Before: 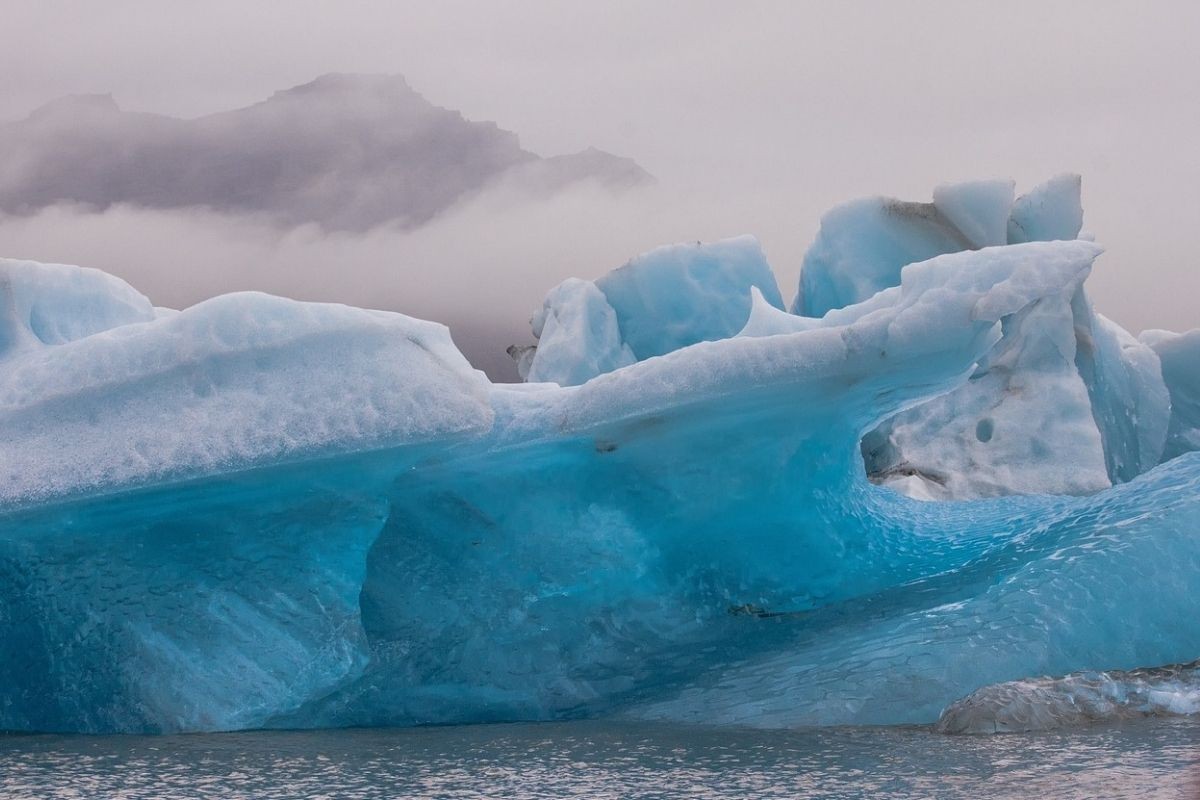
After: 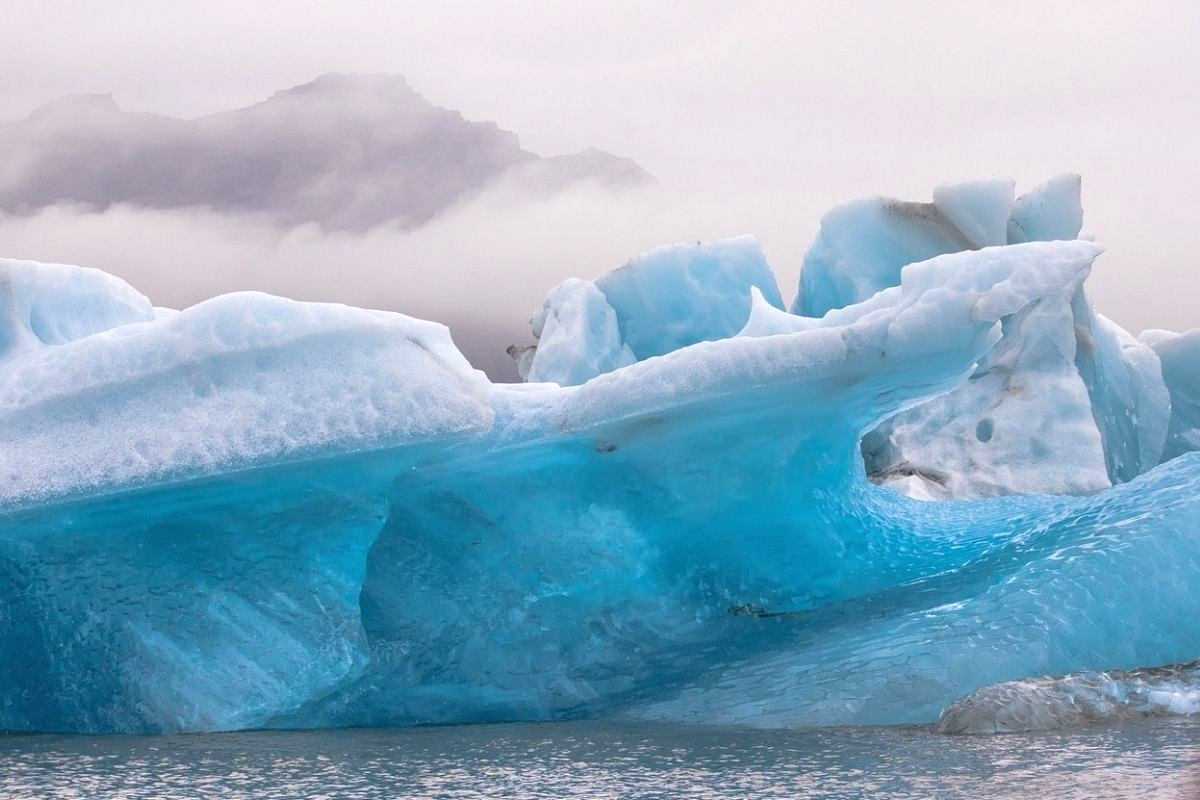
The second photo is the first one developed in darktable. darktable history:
exposure: black level correction 0, exposure 0.598 EV, compensate highlight preservation false
